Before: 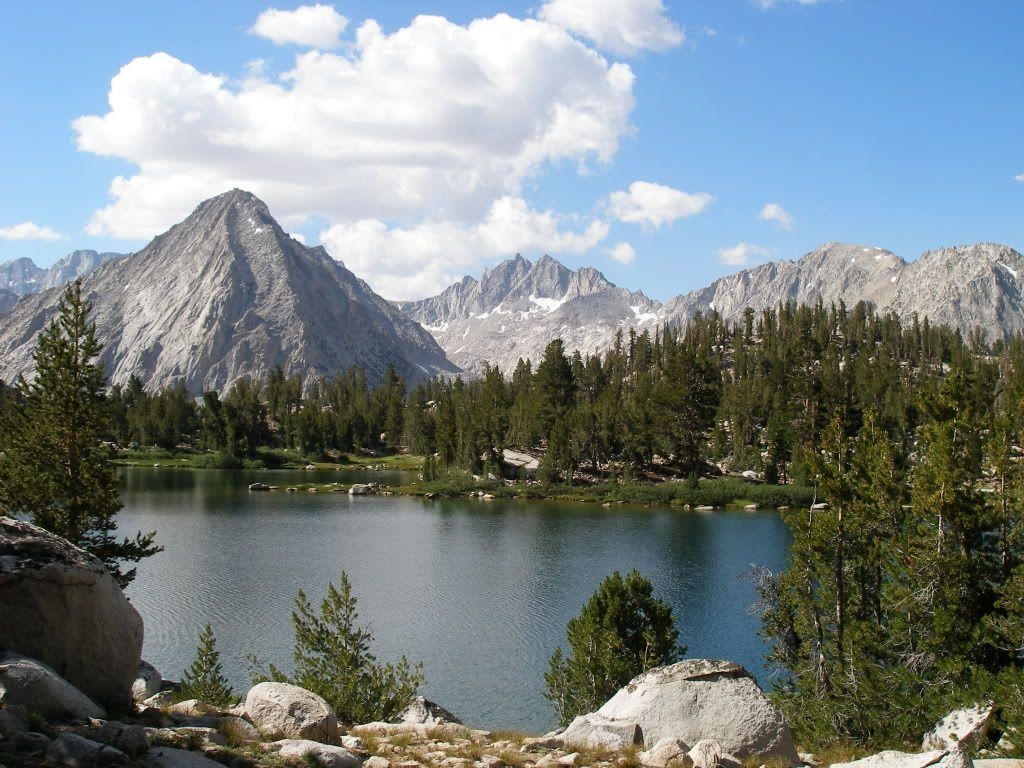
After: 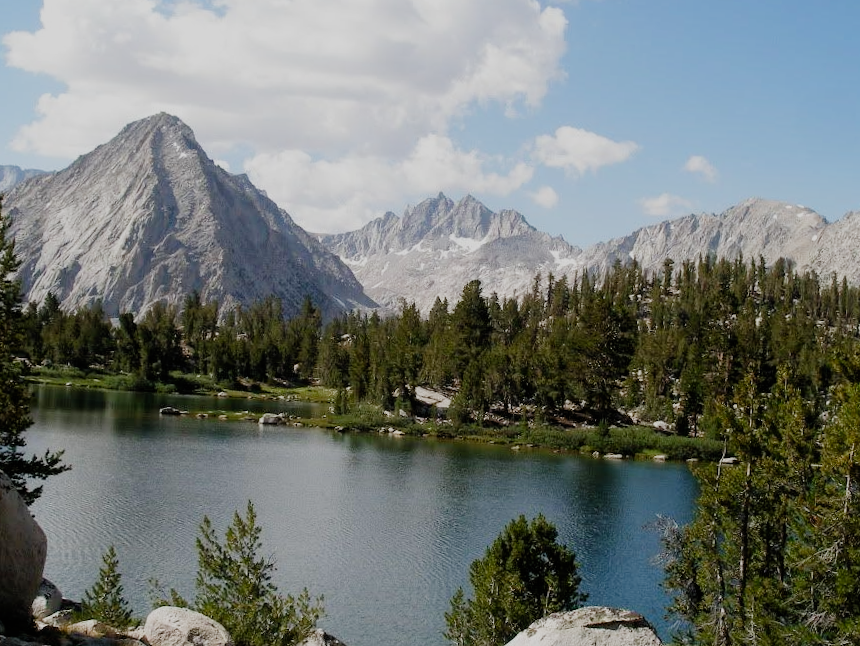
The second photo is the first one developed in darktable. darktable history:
filmic rgb: black relative exposure -7.65 EV, white relative exposure 4.56 EV, hardness 3.61, preserve chrominance no, color science v4 (2020)
crop and rotate: angle -3.07°, left 5.374%, top 5.19%, right 4.72%, bottom 4.723%
